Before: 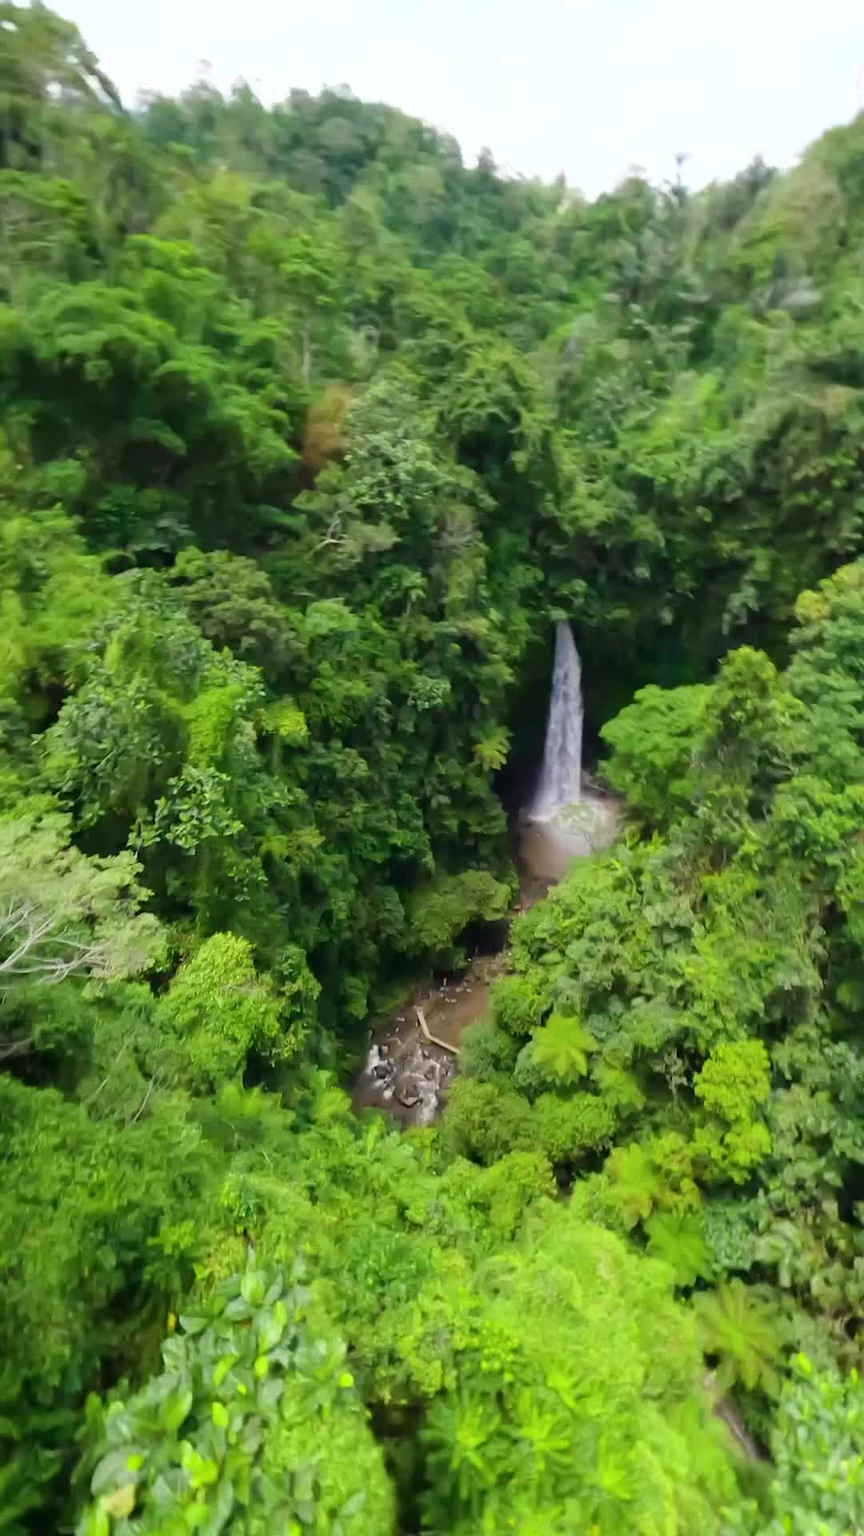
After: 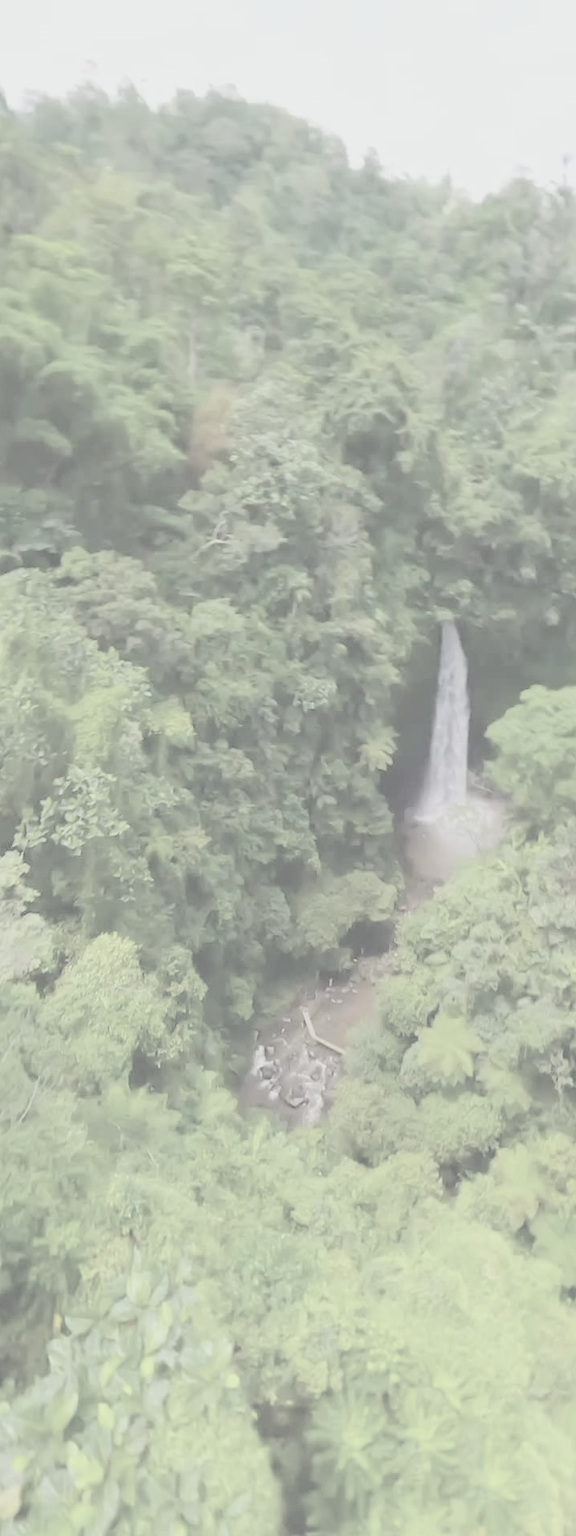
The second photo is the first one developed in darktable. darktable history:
color balance rgb: perceptual saturation grading › global saturation 0.046%
crop and rotate: left 13.331%, right 19.986%
contrast brightness saturation: contrast -0.325, brightness 0.761, saturation -0.76
